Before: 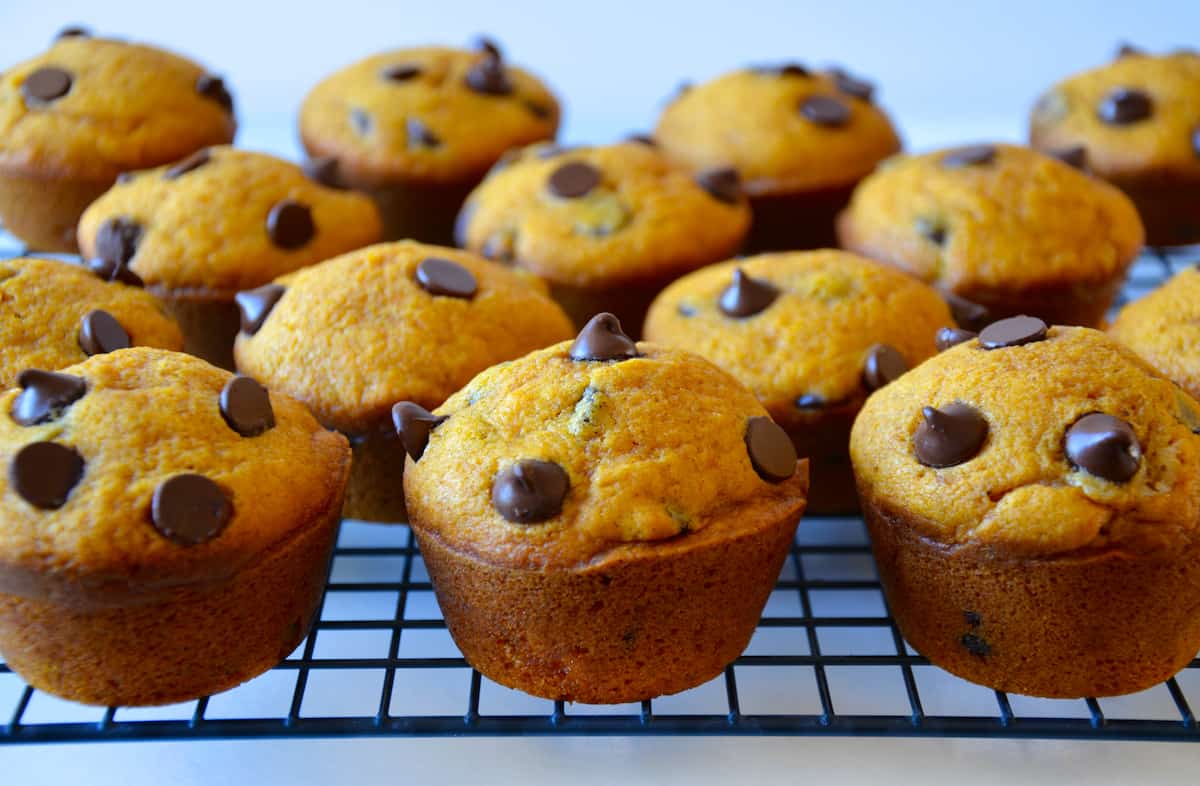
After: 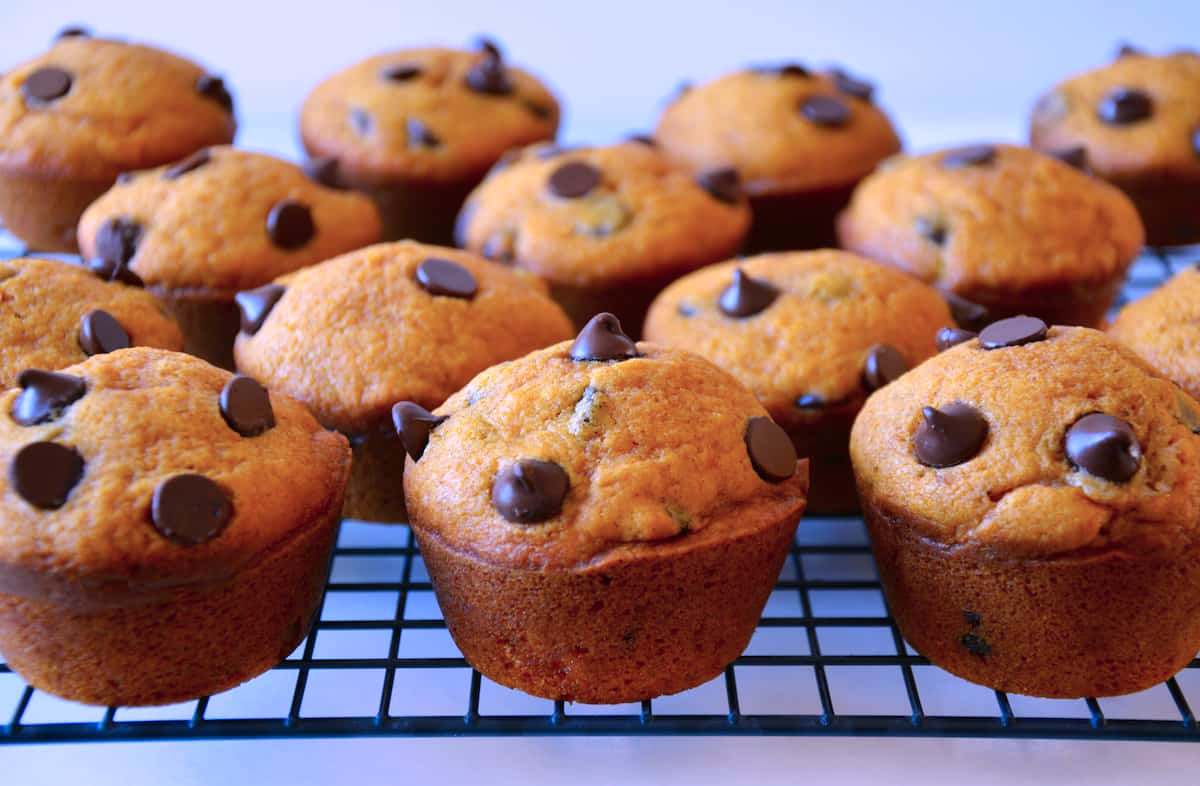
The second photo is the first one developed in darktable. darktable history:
color correction: highlights a* 15.24, highlights b* -24.78
tone curve: curves: ch0 [(0, 0) (0.003, 0.003) (0.011, 0.011) (0.025, 0.025) (0.044, 0.044) (0.069, 0.068) (0.1, 0.098) (0.136, 0.134) (0.177, 0.175) (0.224, 0.221) (0.277, 0.273) (0.335, 0.33) (0.399, 0.393) (0.468, 0.461) (0.543, 0.546) (0.623, 0.625) (0.709, 0.711) (0.801, 0.802) (0.898, 0.898) (1, 1)], preserve colors none
